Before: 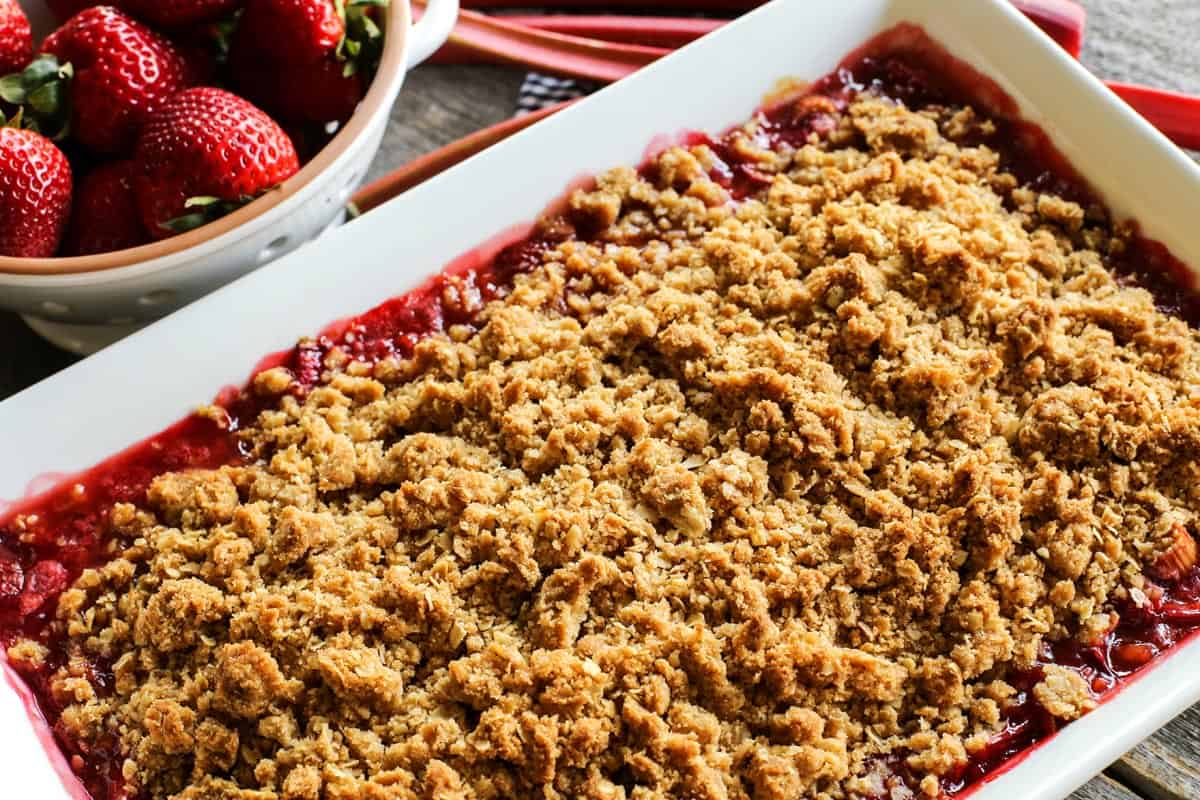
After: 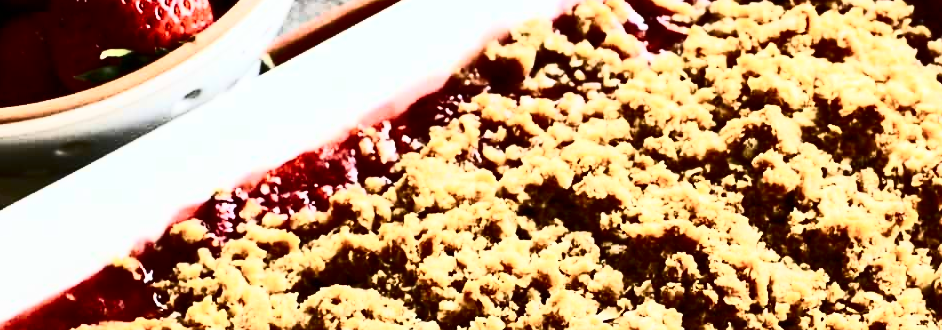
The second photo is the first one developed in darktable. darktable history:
contrast brightness saturation: contrast 0.924, brightness 0.191
crop: left 7.102%, top 18.566%, right 14.394%, bottom 40.175%
